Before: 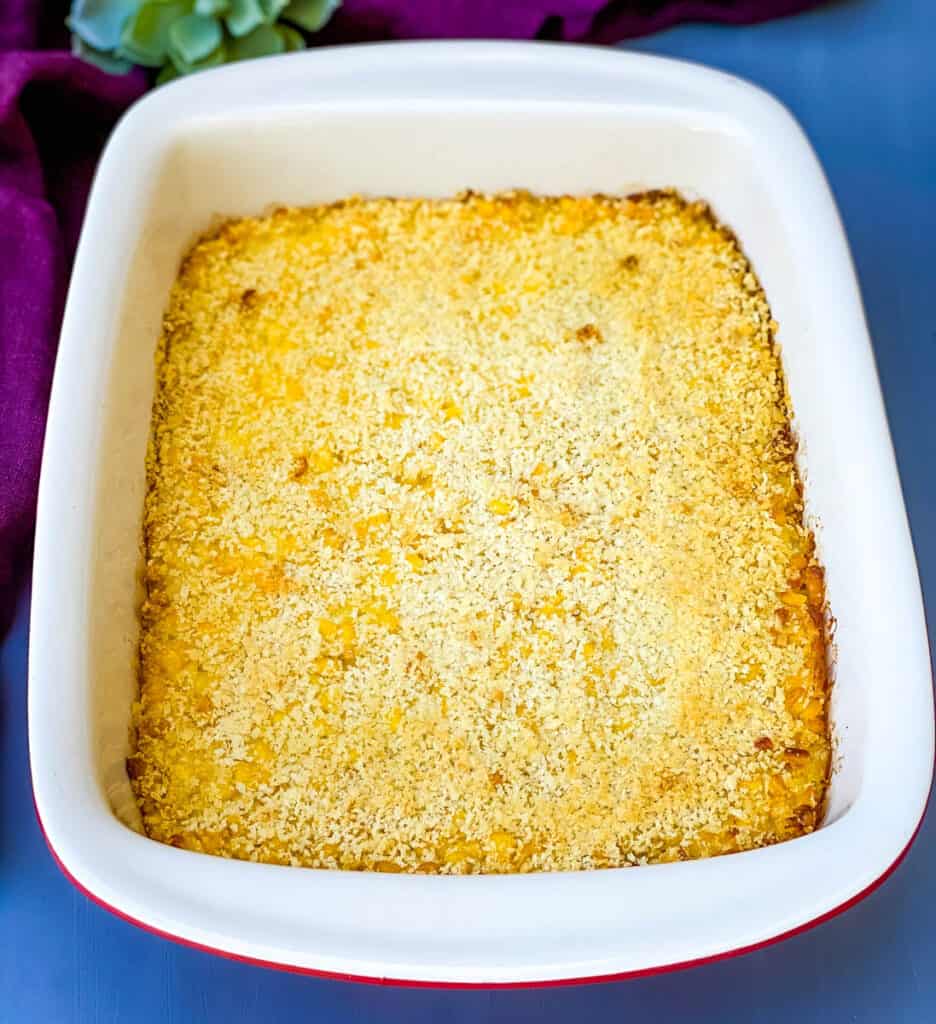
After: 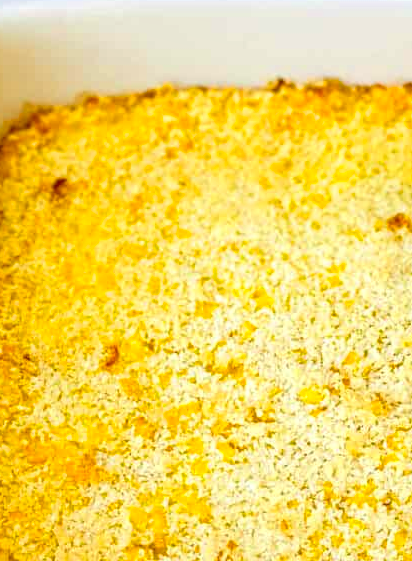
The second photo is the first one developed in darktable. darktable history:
color zones: curves: ch0 [(0, 0.613) (0.01, 0.613) (0.245, 0.448) (0.498, 0.529) (0.642, 0.665) (0.879, 0.777) (0.99, 0.613)]; ch1 [(0, 0) (0.143, 0) (0.286, 0) (0.429, 0) (0.571, 0) (0.714, 0) (0.857, 0)], mix -138.01%
crop: left 20.248%, top 10.86%, right 35.675%, bottom 34.321%
contrast equalizer: y [[0.509, 0.517, 0.523, 0.523, 0.517, 0.509], [0.5 ×6], [0.5 ×6], [0 ×6], [0 ×6]]
